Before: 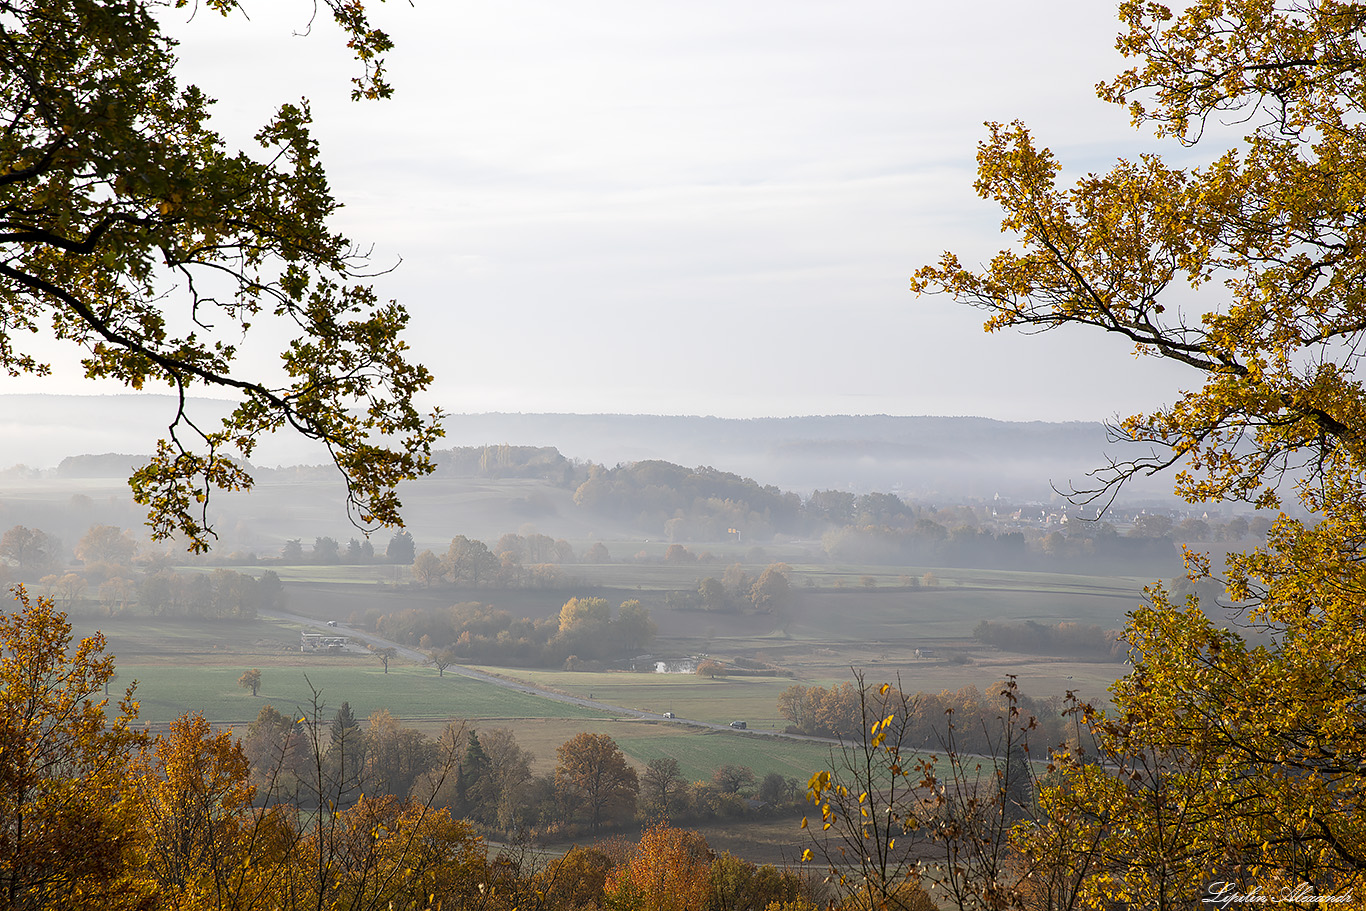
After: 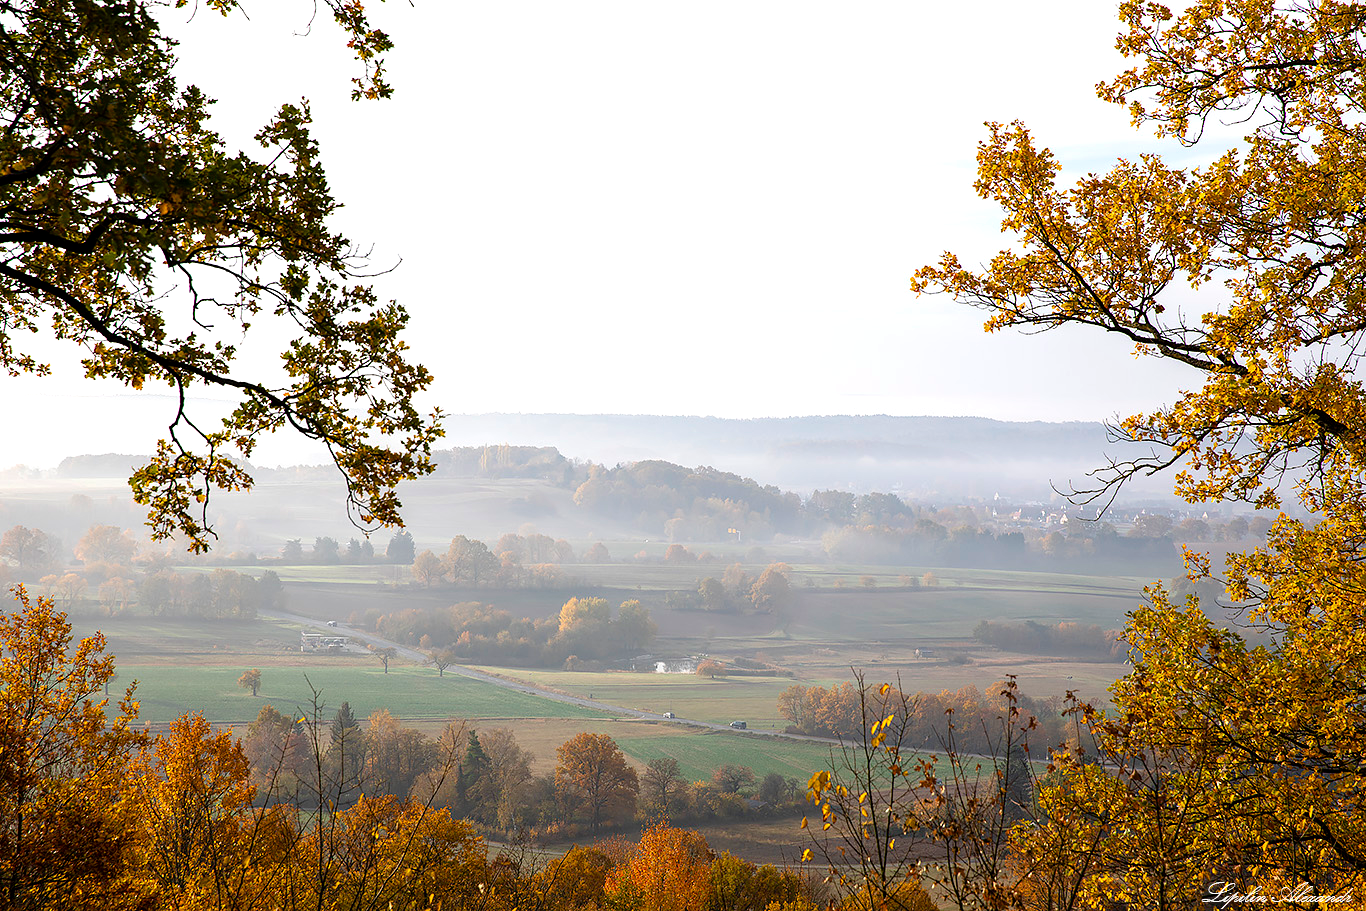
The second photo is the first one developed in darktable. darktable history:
color balance rgb: linear chroma grading › shadows 31.792%, linear chroma grading › global chroma -2.514%, linear chroma grading › mid-tones 3.694%, perceptual saturation grading › global saturation 9.874%
tone equalizer: -8 EV -0.445 EV, -7 EV -0.407 EV, -6 EV -0.363 EV, -5 EV -0.236 EV, -3 EV 0.202 EV, -2 EV 0.331 EV, -1 EV 0.407 EV, +0 EV 0.422 EV
